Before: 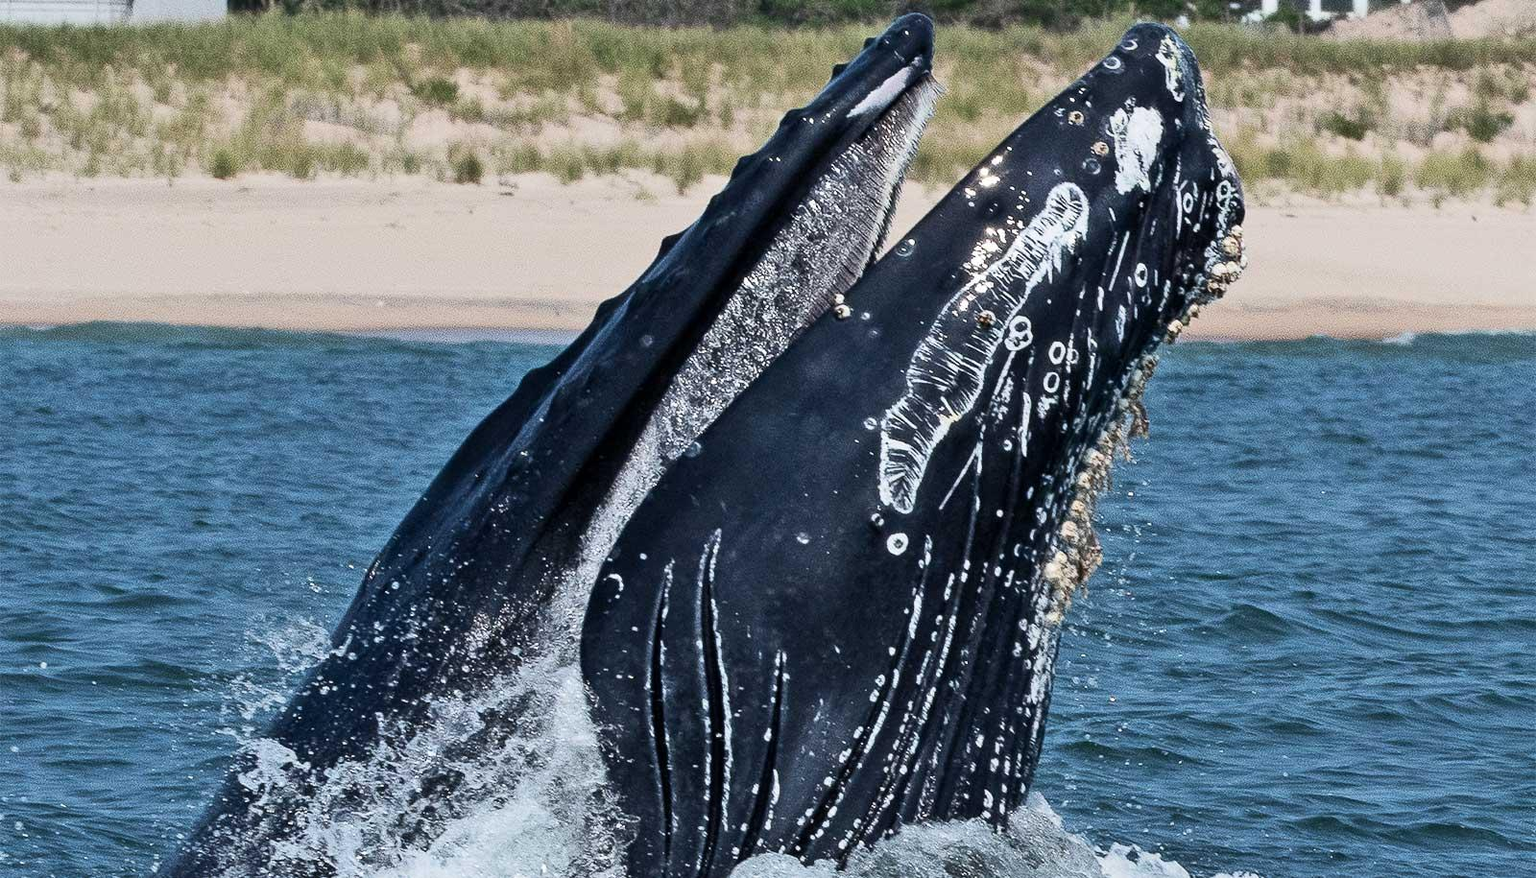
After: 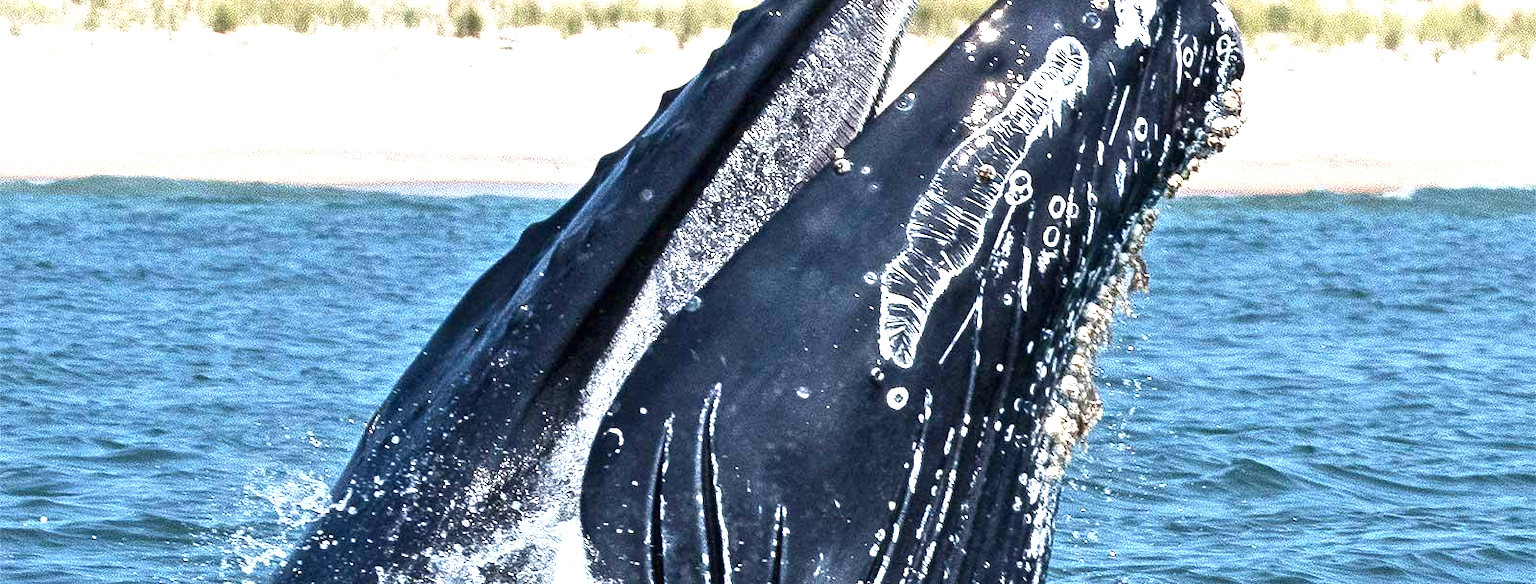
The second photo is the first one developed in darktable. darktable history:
crop: top 16.647%, bottom 16.774%
exposure: black level correction 0, exposure 1.279 EV, compensate highlight preservation false
